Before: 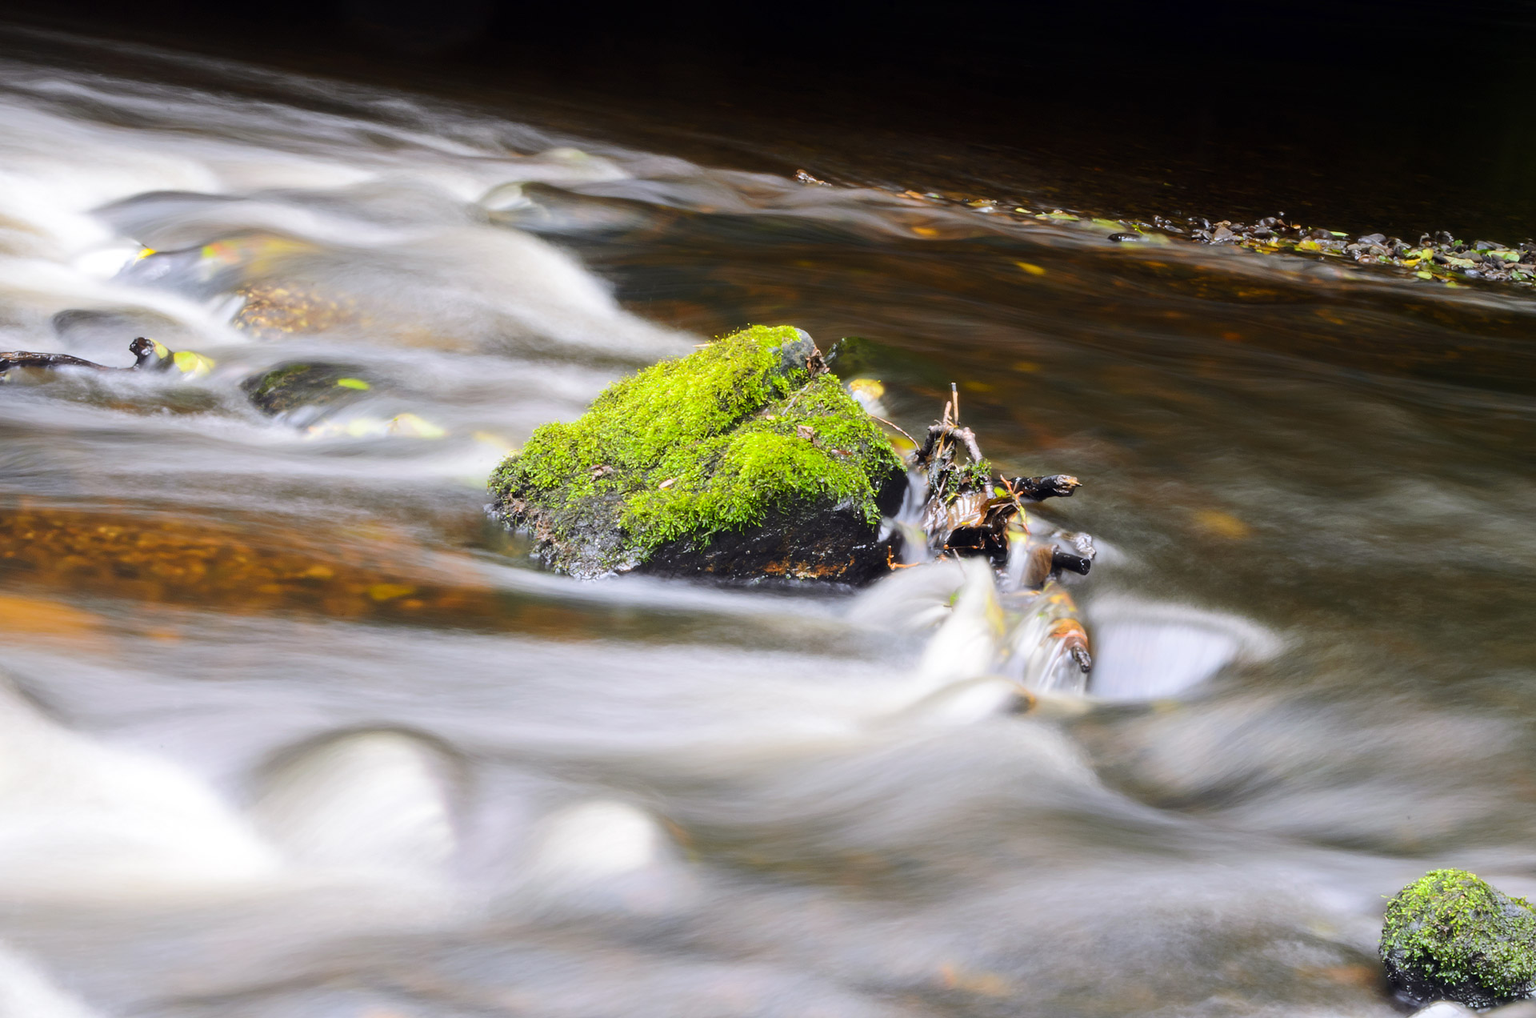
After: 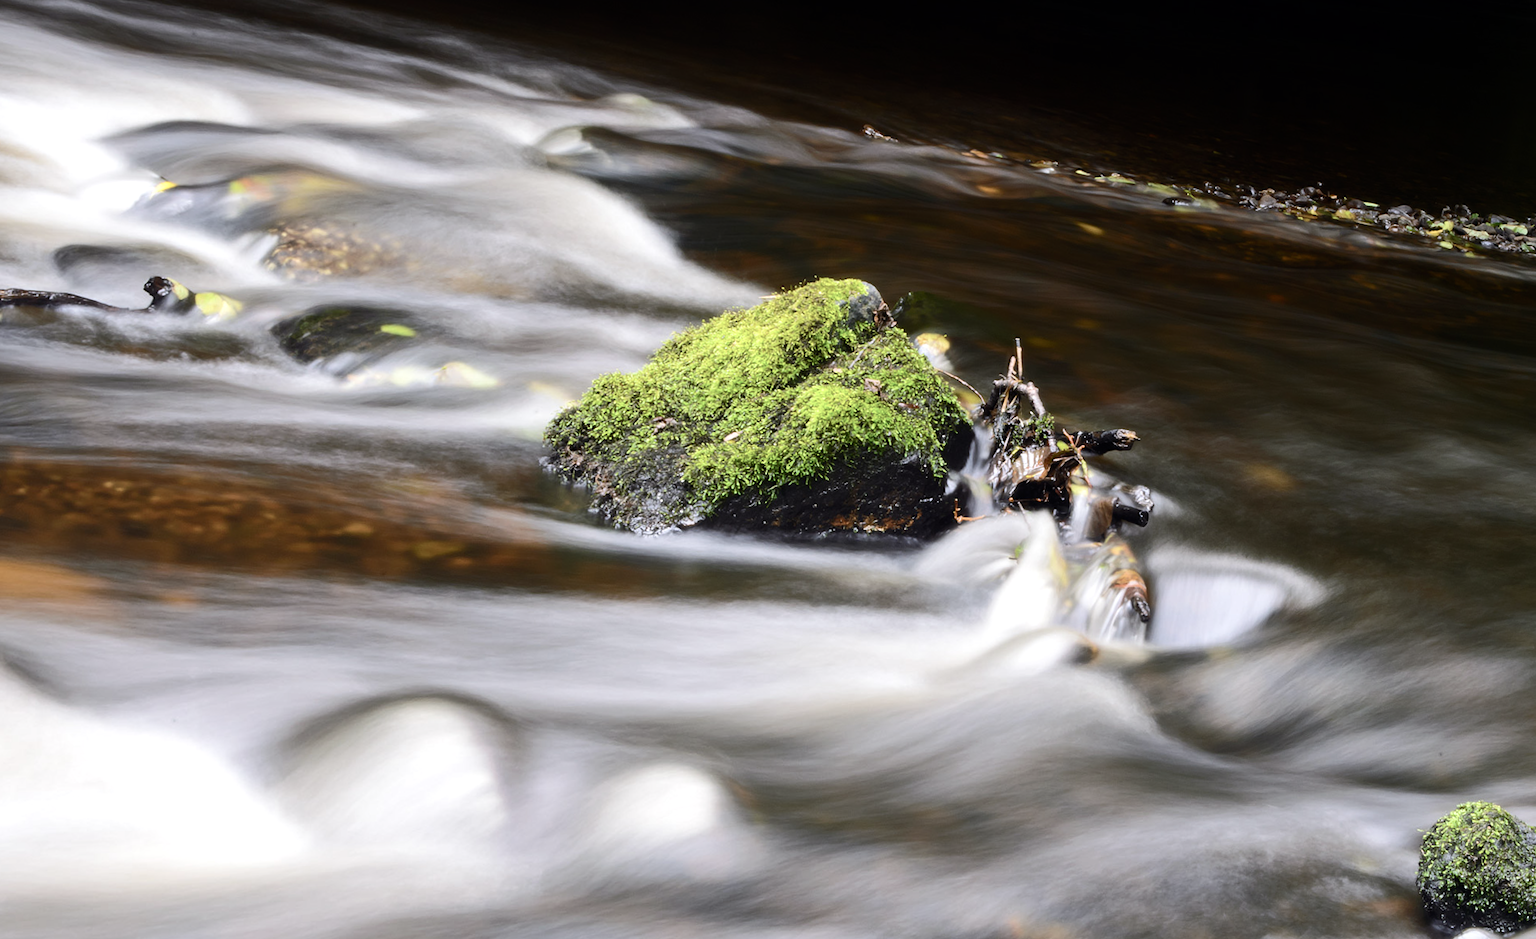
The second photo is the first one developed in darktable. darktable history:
rotate and perspective: rotation -0.013°, lens shift (vertical) -0.027, lens shift (horizontal) 0.178, crop left 0.016, crop right 0.989, crop top 0.082, crop bottom 0.918
color balance rgb: perceptual saturation grading › highlights -31.88%, perceptual saturation grading › mid-tones 5.8%, perceptual saturation grading › shadows 18.12%, perceptual brilliance grading › highlights 3.62%, perceptual brilliance grading › mid-tones -18.12%, perceptual brilliance grading › shadows -41.3%
